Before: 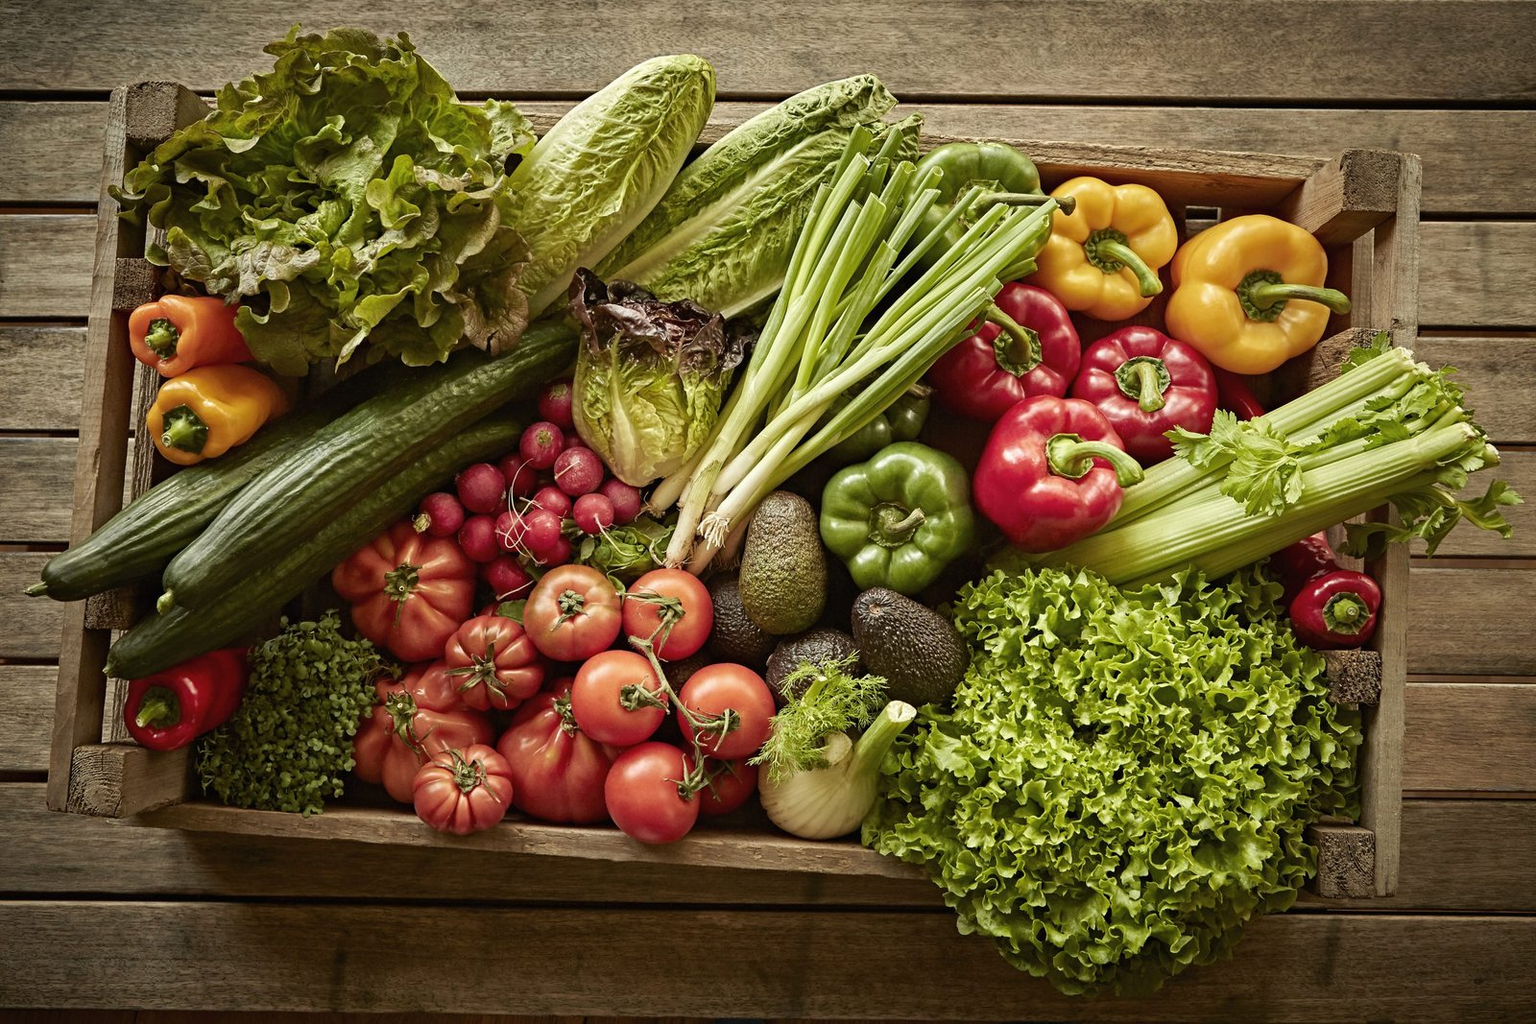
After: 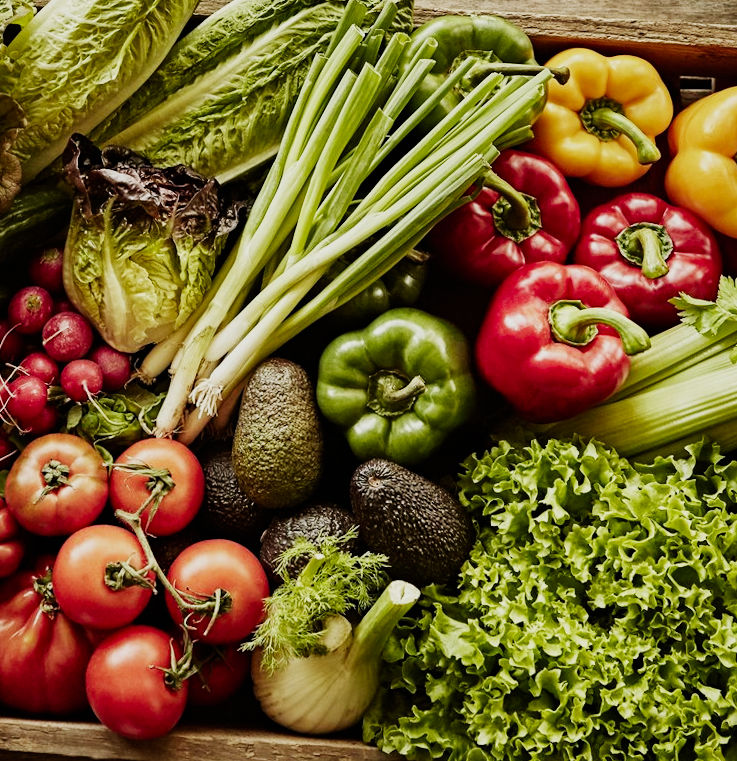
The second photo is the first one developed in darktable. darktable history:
crop: left 32.075%, top 10.976%, right 18.355%, bottom 17.596%
sigmoid: contrast 1.8, skew -0.2, preserve hue 0%, red attenuation 0.1, red rotation 0.035, green attenuation 0.1, green rotation -0.017, blue attenuation 0.15, blue rotation -0.052, base primaries Rec2020
rotate and perspective: rotation 0.215°, lens shift (vertical) -0.139, crop left 0.069, crop right 0.939, crop top 0.002, crop bottom 0.996
